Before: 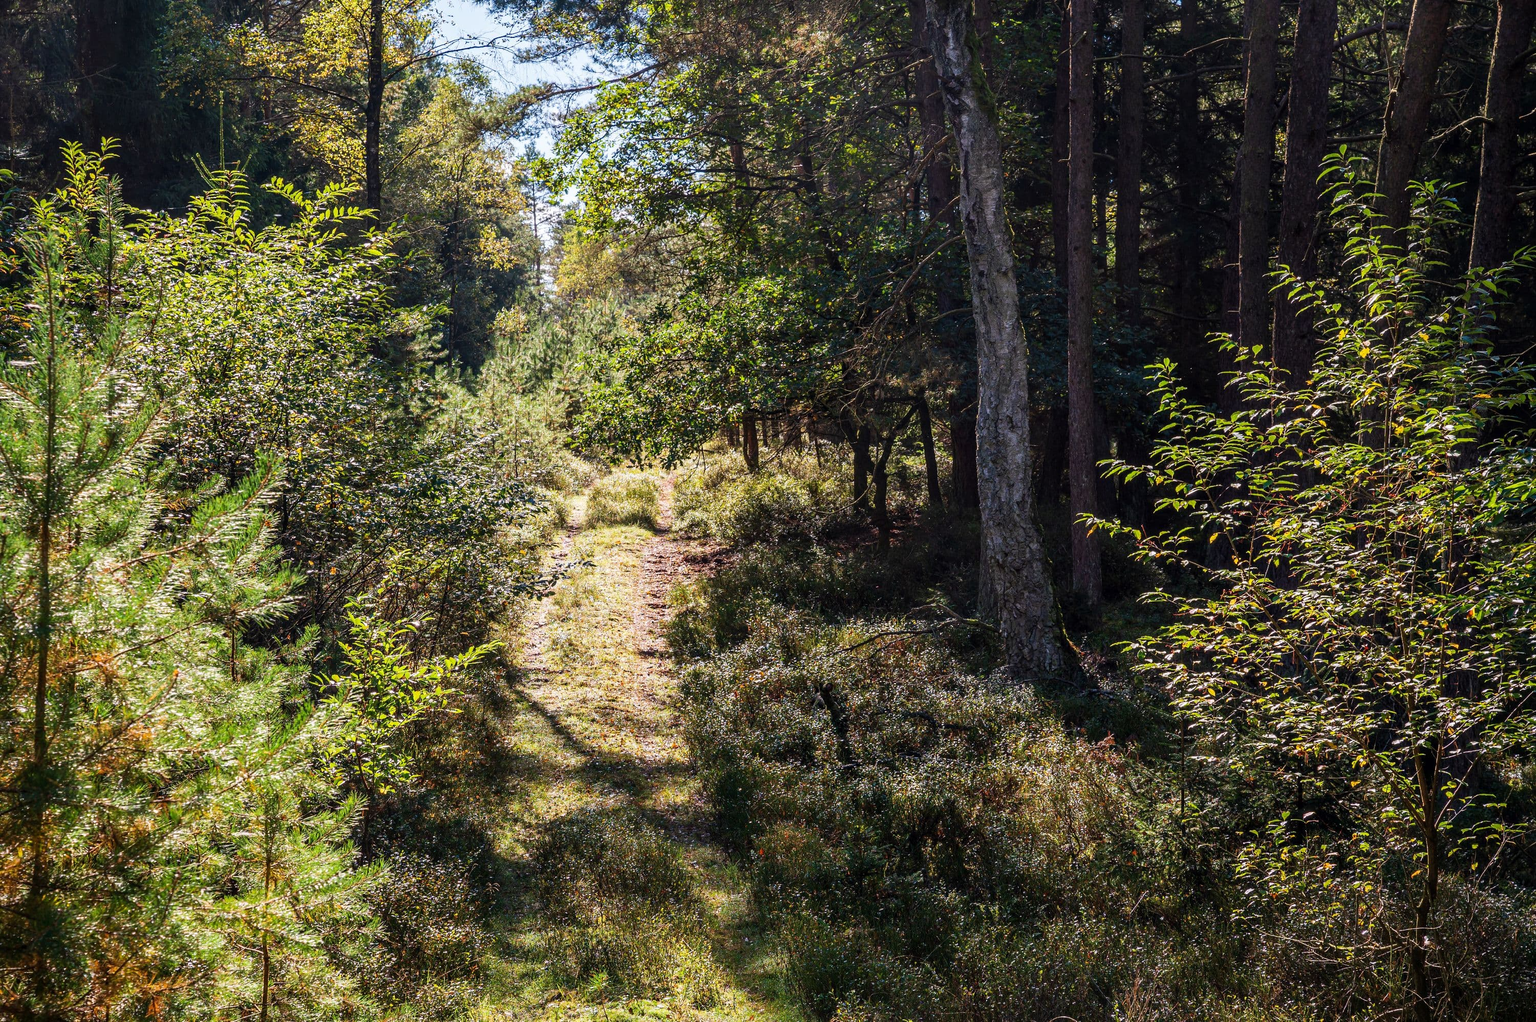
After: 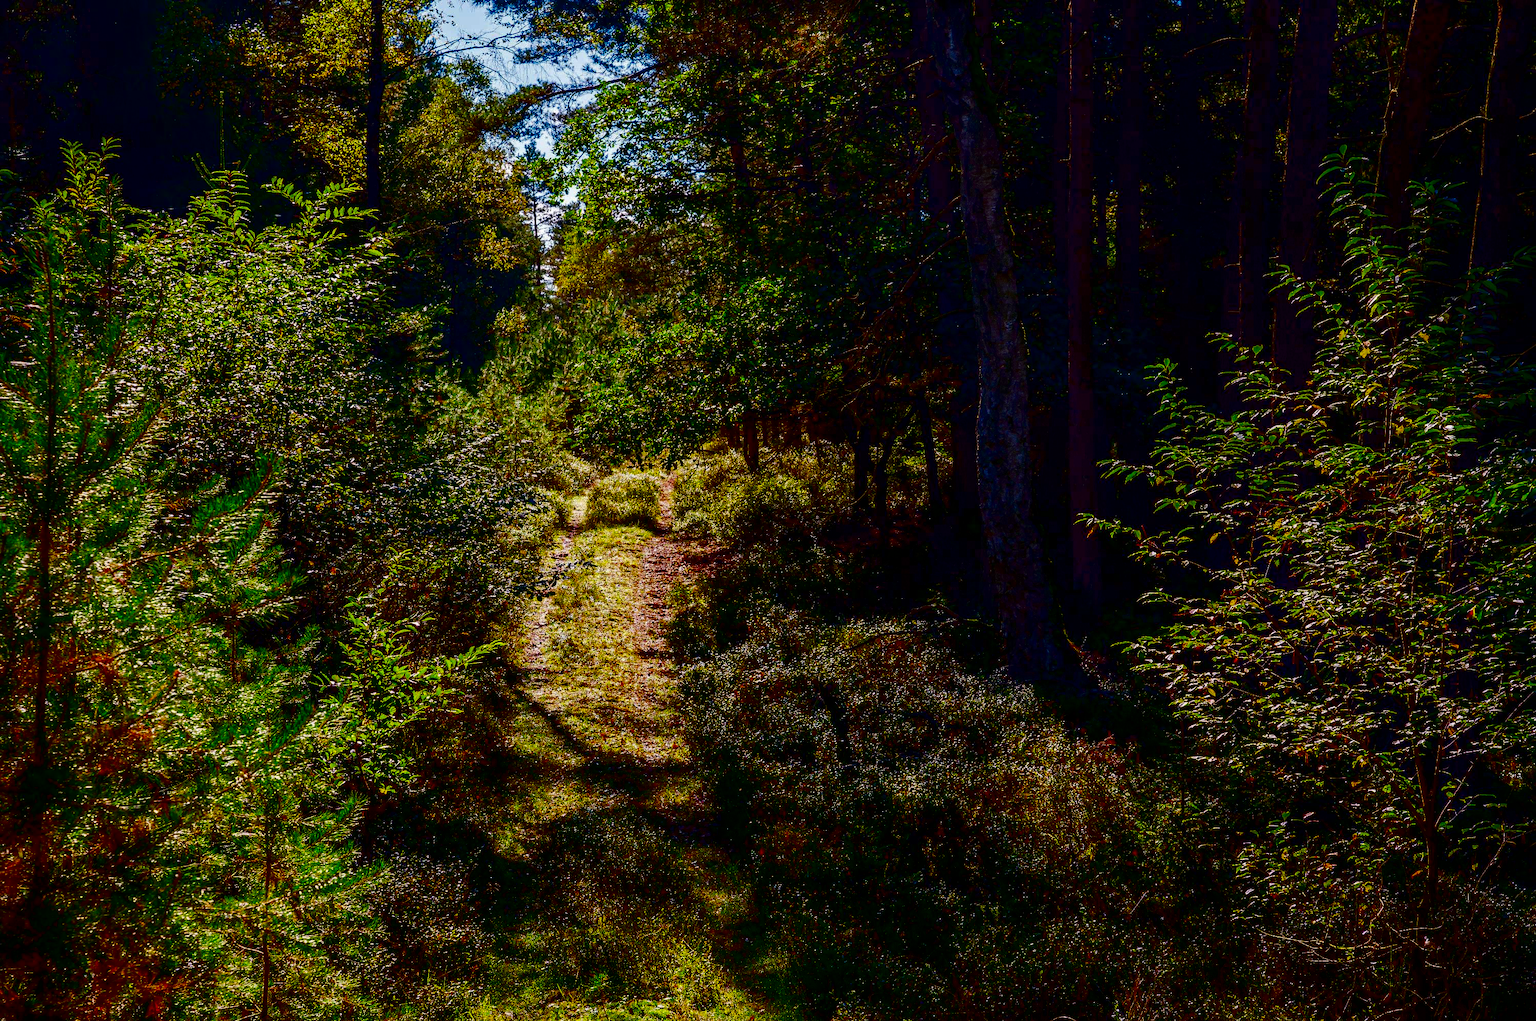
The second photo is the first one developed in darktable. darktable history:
contrast brightness saturation: brightness -0.984, saturation 0.996
